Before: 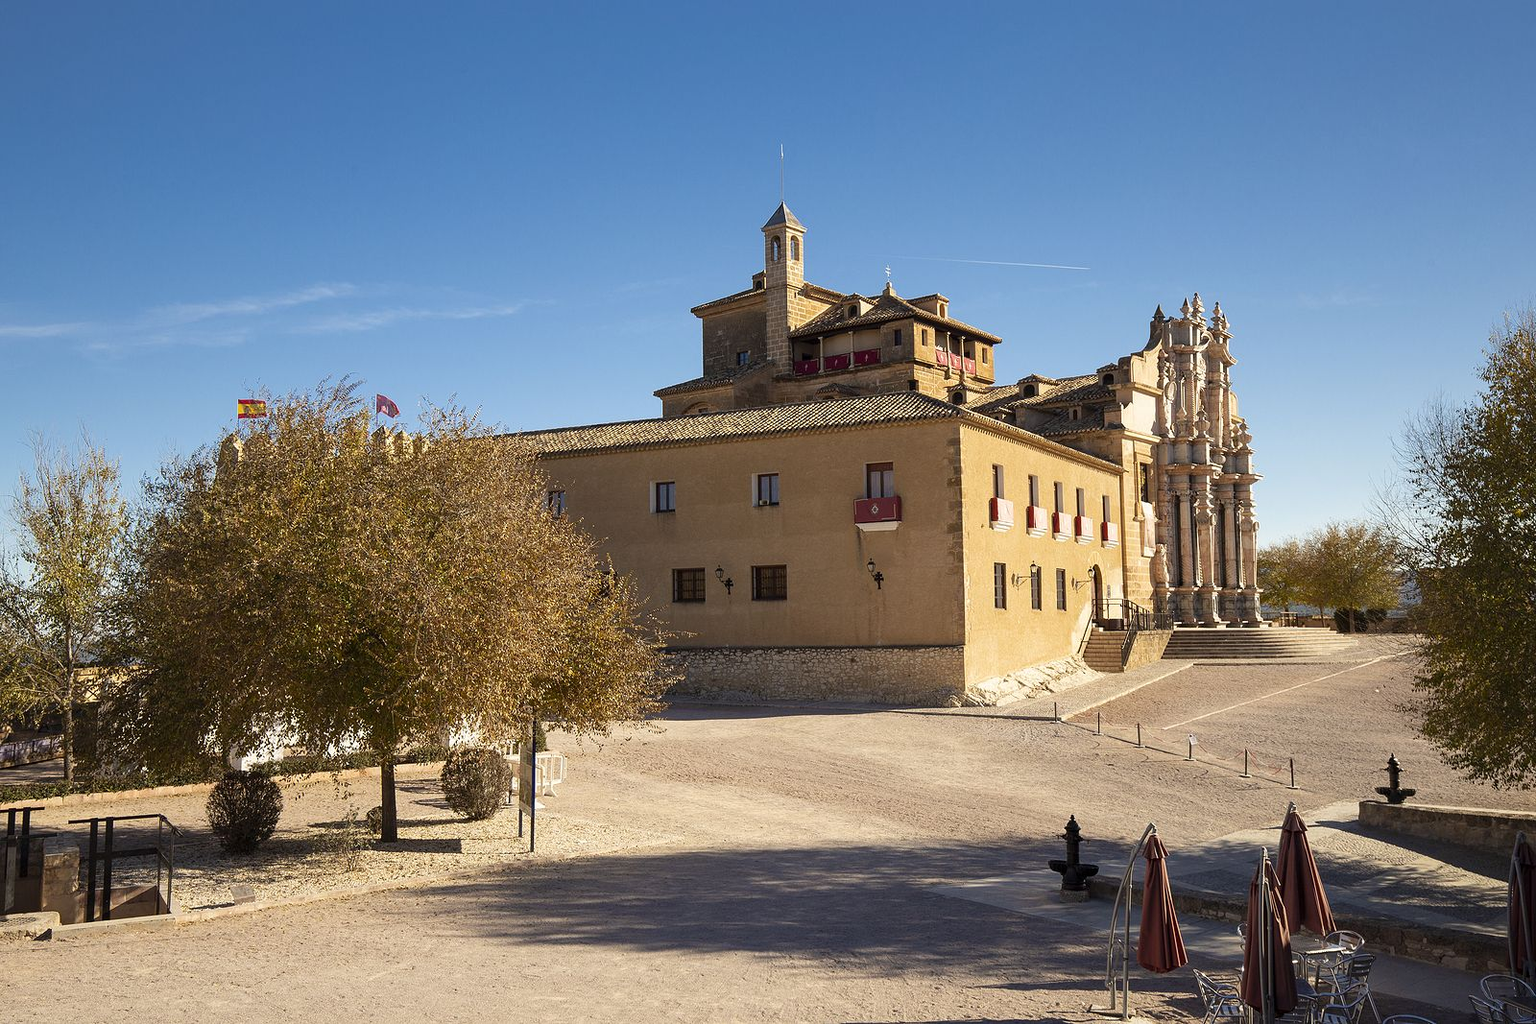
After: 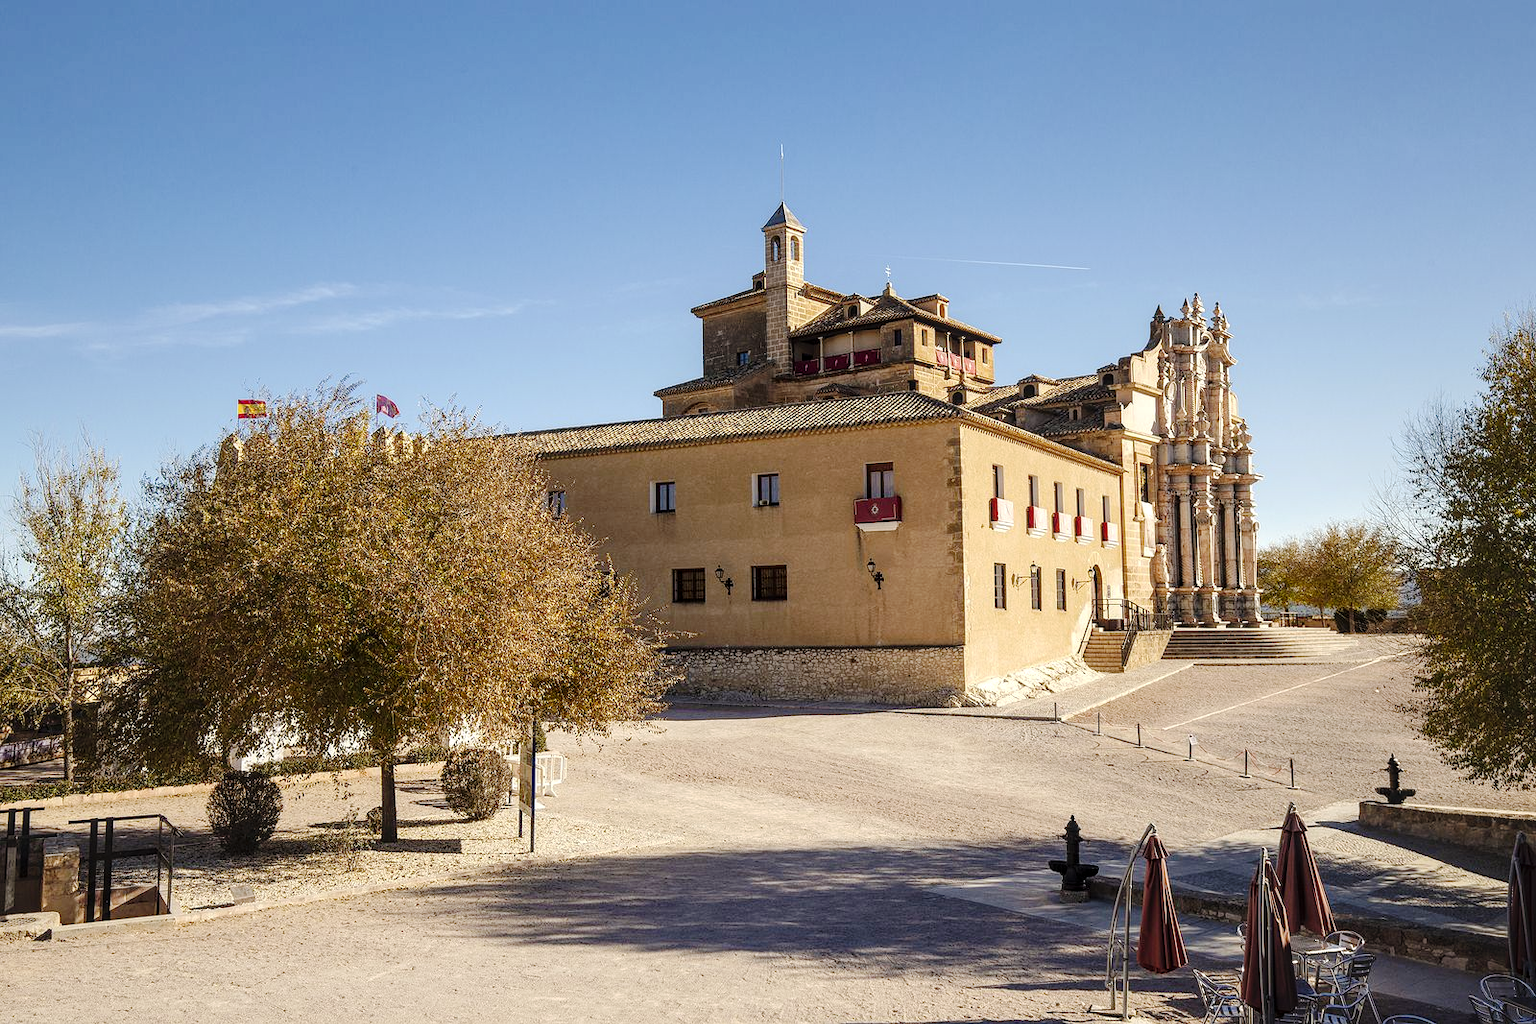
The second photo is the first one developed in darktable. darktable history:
local contrast: on, module defaults
tone curve: curves: ch0 [(0, 0) (0.003, 0.015) (0.011, 0.021) (0.025, 0.032) (0.044, 0.046) (0.069, 0.062) (0.1, 0.08) (0.136, 0.117) (0.177, 0.165) (0.224, 0.221) (0.277, 0.298) (0.335, 0.385) (0.399, 0.469) (0.468, 0.558) (0.543, 0.637) (0.623, 0.708) (0.709, 0.771) (0.801, 0.84) (0.898, 0.907) (1, 1)], preserve colors none
exposure: exposure 0.127 EV, compensate highlight preservation false
